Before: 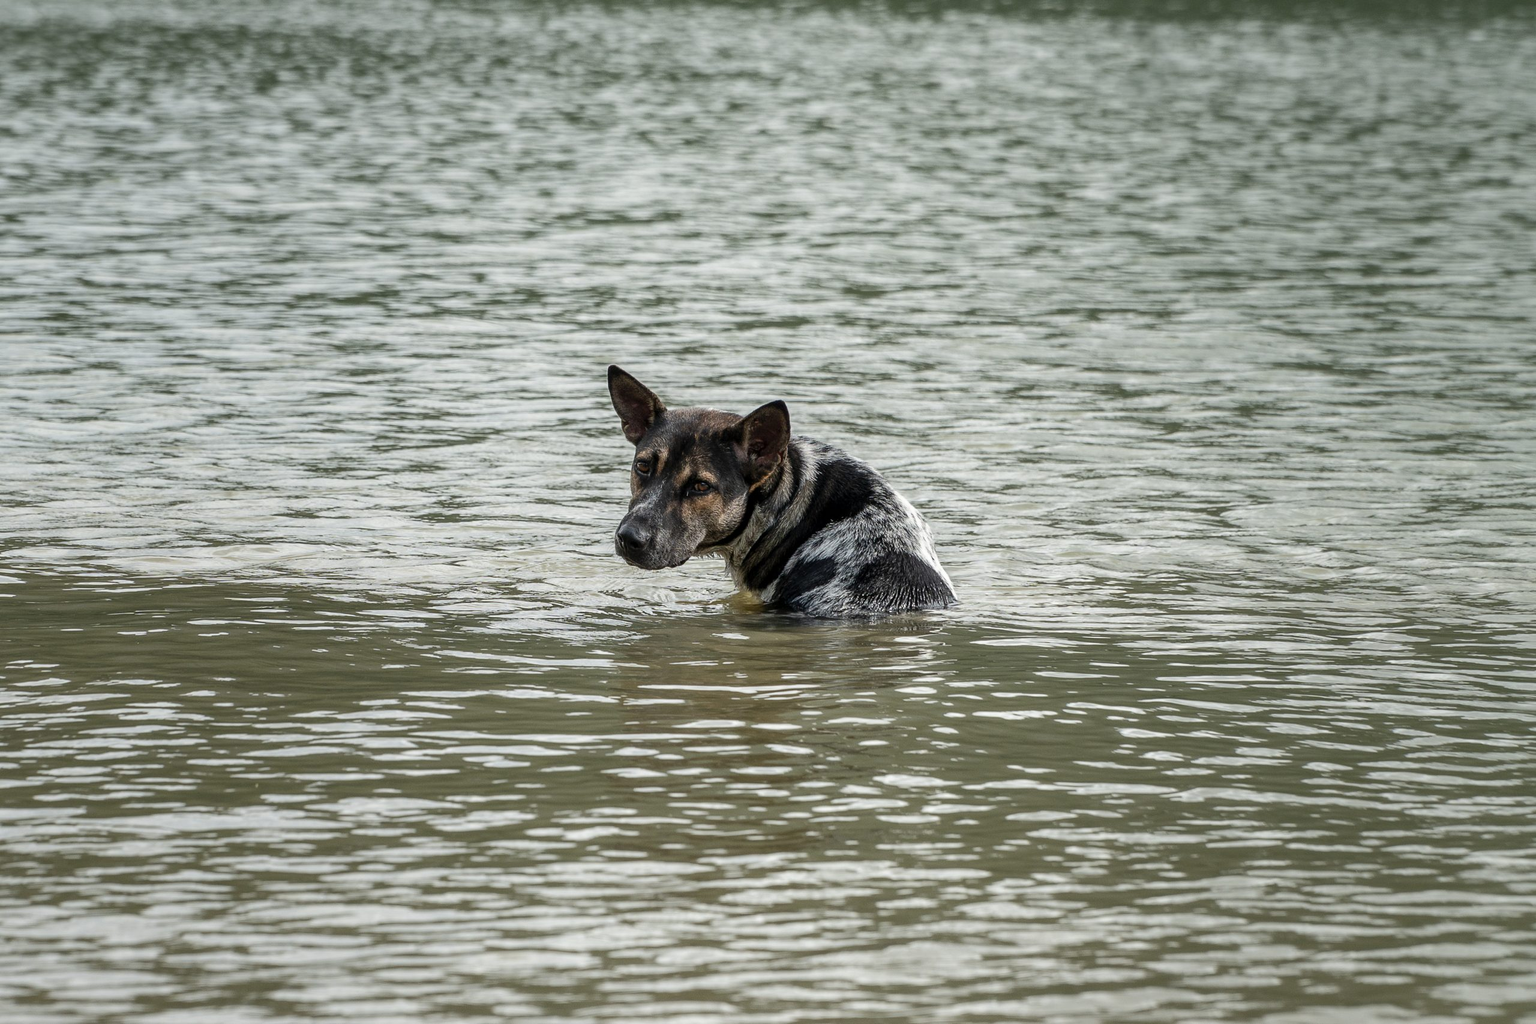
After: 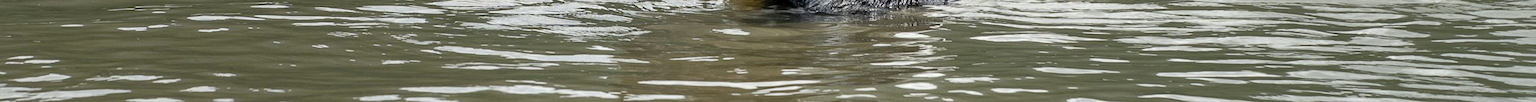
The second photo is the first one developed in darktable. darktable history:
rgb curve: curves: ch0 [(0, 0) (0.053, 0.068) (0.122, 0.128) (1, 1)]
crop and rotate: top 59.084%, bottom 30.916%
local contrast: mode bilateral grid, contrast 20, coarseness 50, detail 120%, midtone range 0.2
white balance: emerald 1
